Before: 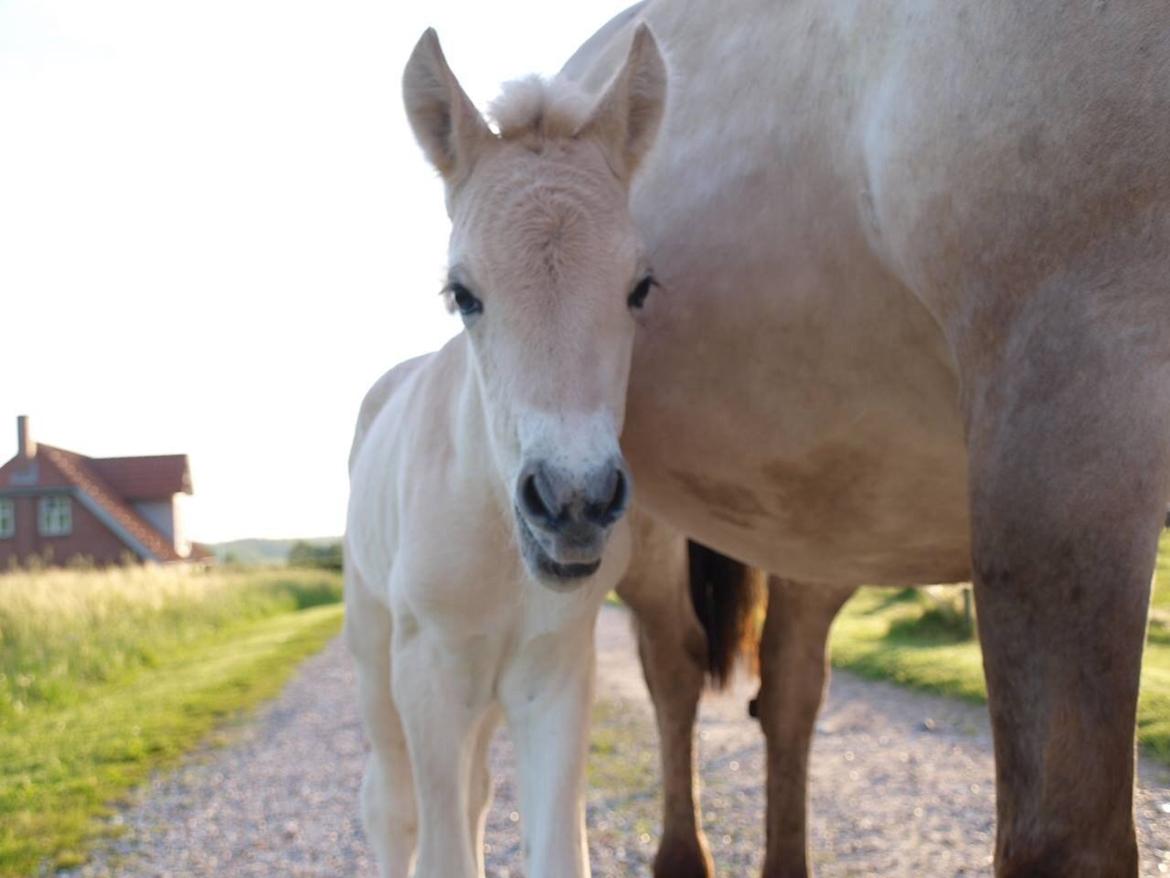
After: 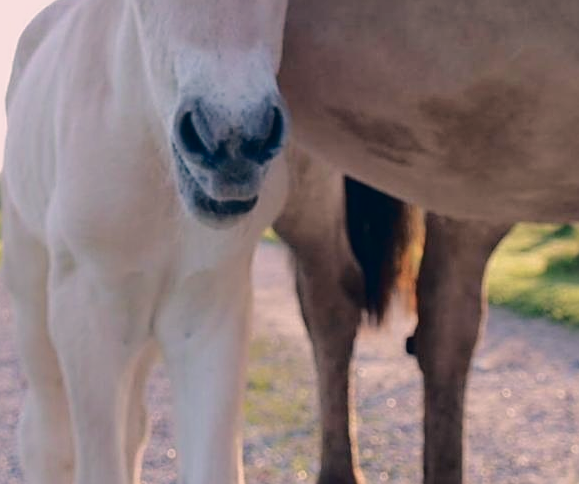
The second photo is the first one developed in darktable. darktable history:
tone curve: curves: ch0 [(0, 0) (0.181, 0.087) (0.498, 0.485) (0.78, 0.742) (0.993, 0.954)]; ch1 [(0, 0) (0.311, 0.149) (0.395, 0.349) (0.488, 0.477) (0.612, 0.641) (1, 1)]; ch2 [(0, 0) (0.5, 0.5) (0.638, 0.667) (1, 1)], color space Lab, independent channels, preserve colors none
contrast brightness saturation: contrast -0.092, saturation -0.084
sharpen: on, module defaults
color correction: highlights a* 14.27, highlights b* 5.94, shadows a* -5.37, shadows b* -15.63, saturation 0.825
tone equalizer: -7 EV 0.218 EV, -6 EV 0.149 EV, -5 EV 0.094 EV, -4 EV 0.077 EV, -2 EV -0.032 EV, -1 EV -0.027 EV, +0 EV -0.06 EV, edges refinement/feathering 500, mask exposure compensation -1.57 EV, preserve details guided filter
crop: left 29.402%, top 41.407%, right 21.109%, bottom 3.461%
